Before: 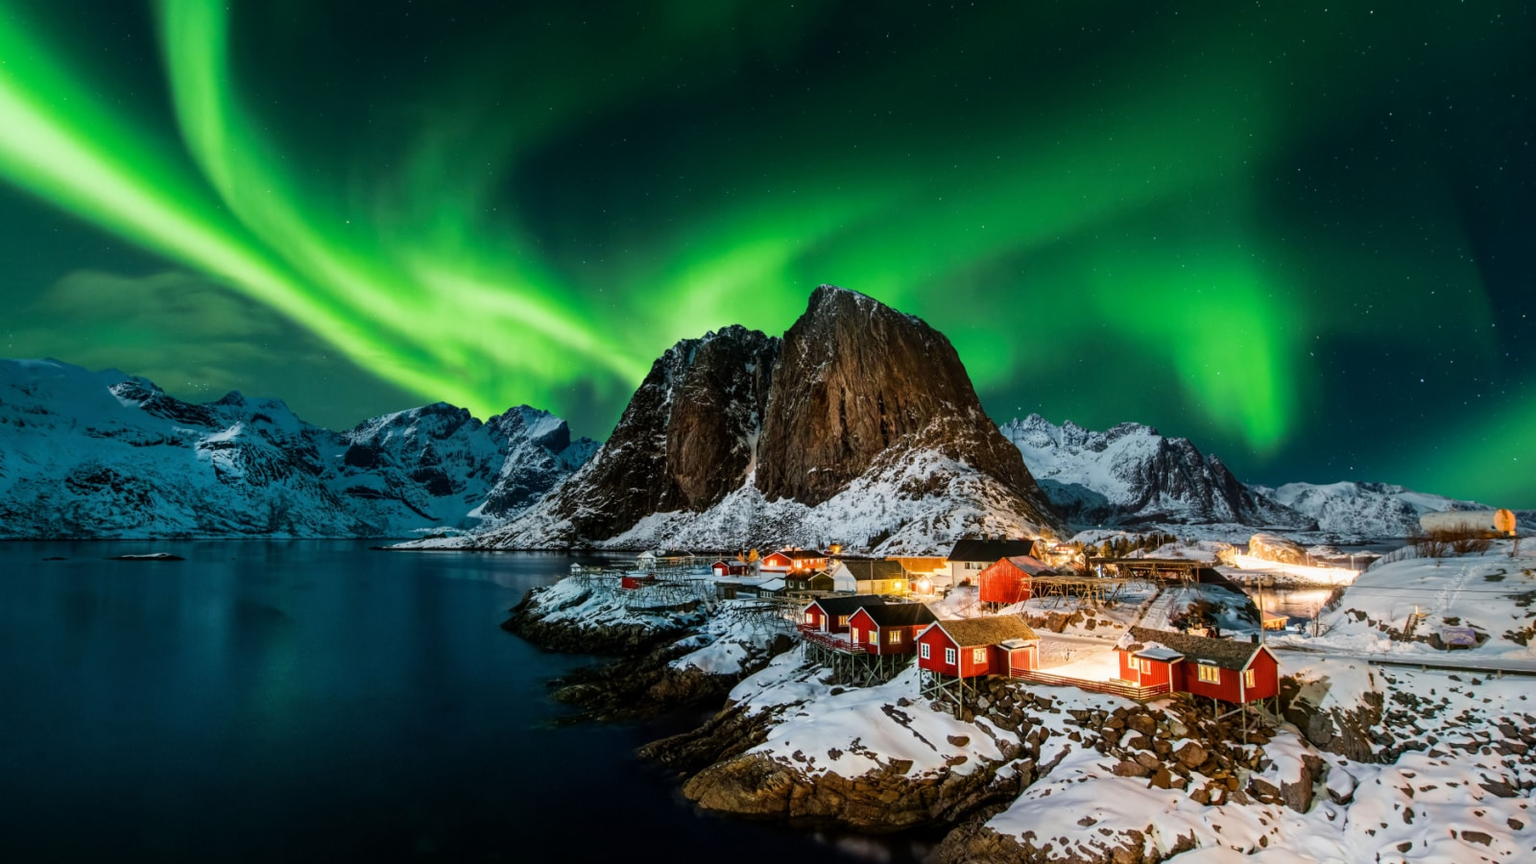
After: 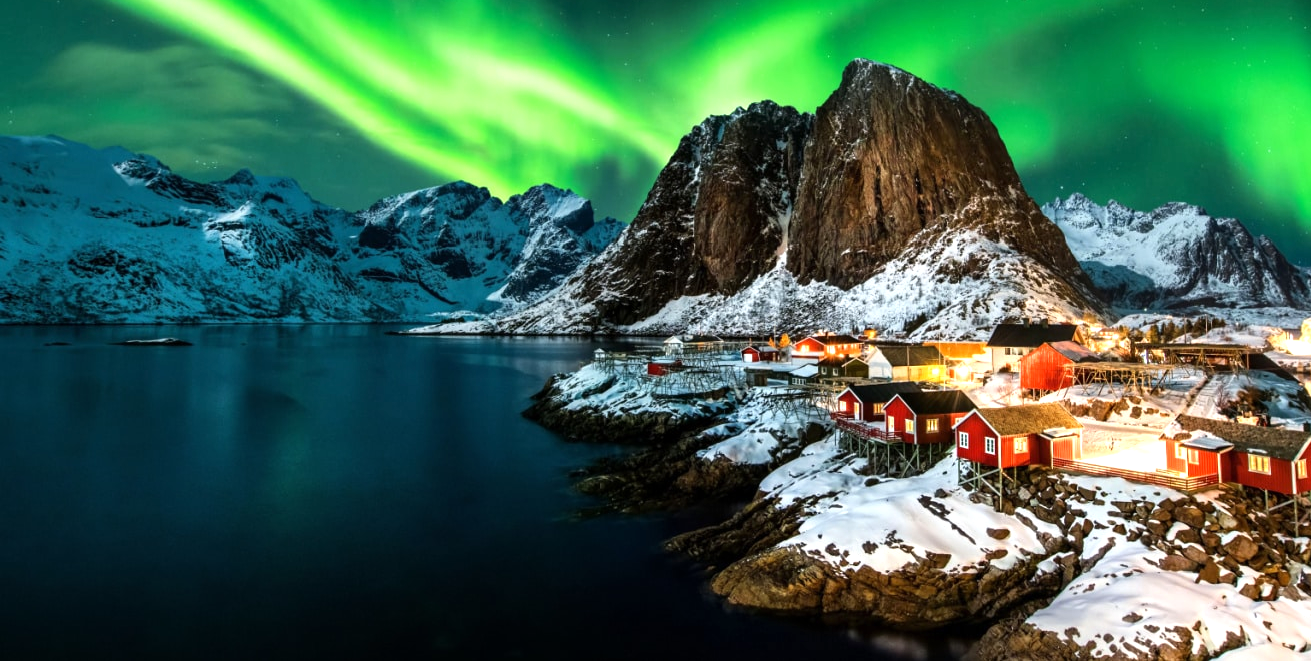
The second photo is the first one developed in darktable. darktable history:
crop: top 26.448%, right 18.035%
tone equalizer: -8 EV -0.712 EV, -7 EV -0.706 EV, -6 EV -0.566 EV, -5 EV -0.375 EV, -3 EV 0.365 EV, -2 EV 0.6 EV, -1 EV 0.696 EV, +0 EV 0.775 EV, smoothing diameter 24.94%, edges refinement/feathering 14.76, preserve details guided filter
